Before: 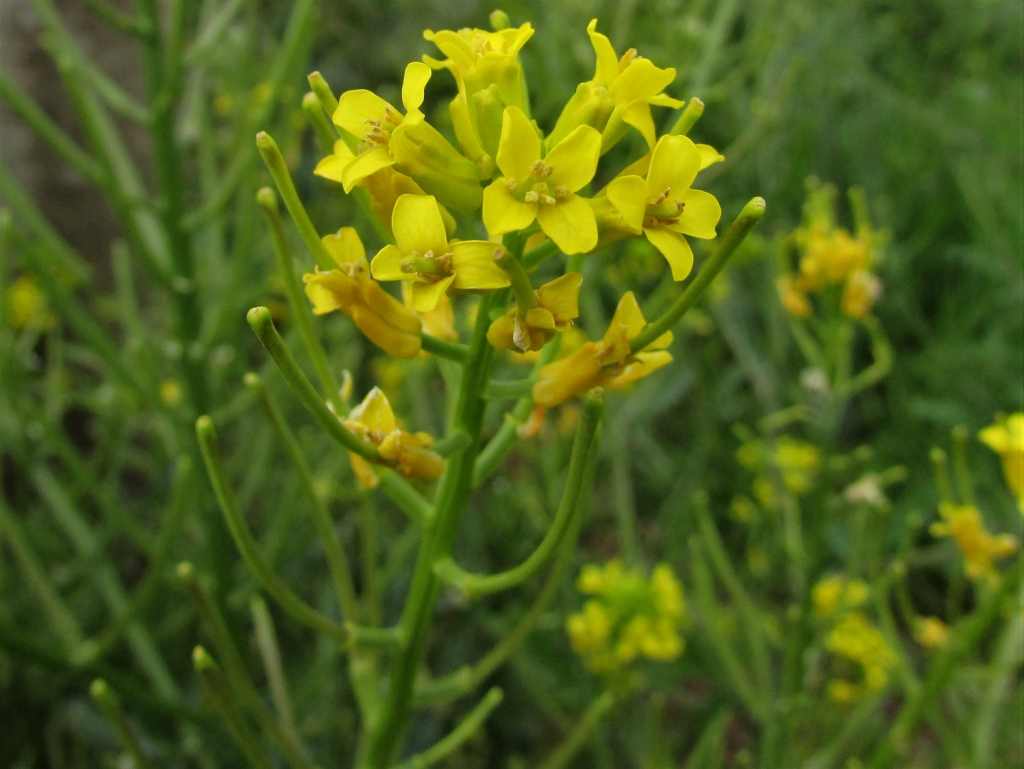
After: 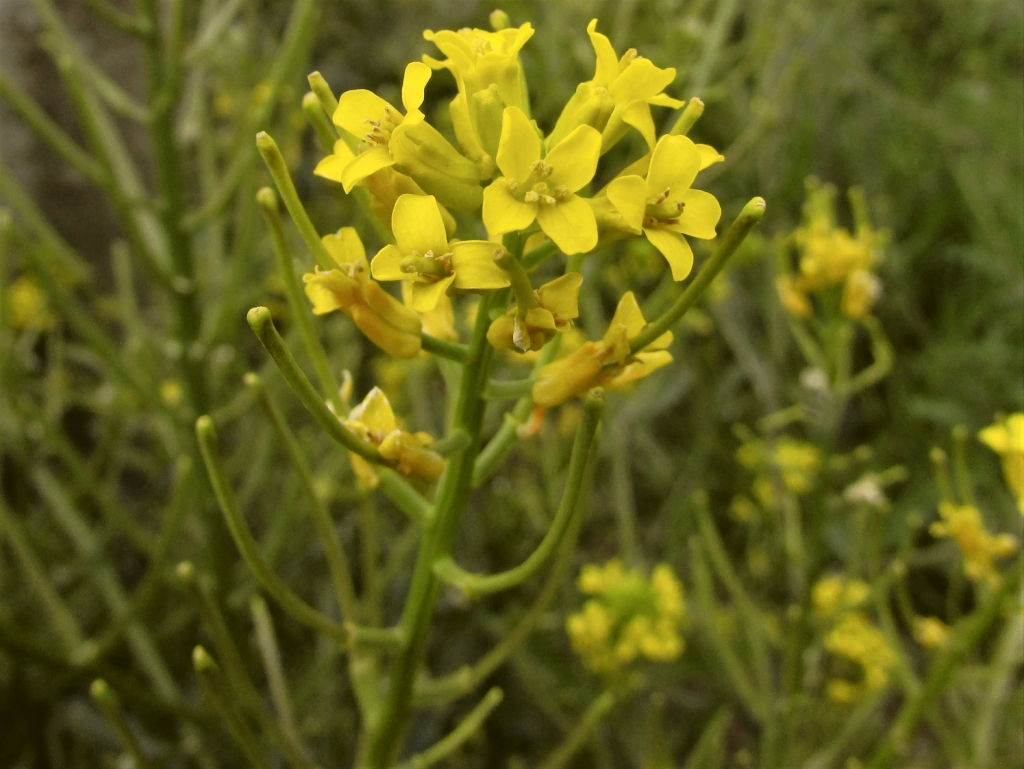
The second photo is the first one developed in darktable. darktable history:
tone curve: curves: ch0 [(0, 0.036) (0.119, 0.115) (0.461, 0.479) (0.715, 0.767) (0.817, 0.865) (1, 0.998)]; ch1 [(0, 0) (0.377, 0.416) (0.44, 0.478) (0.487, 0.498) (0.514, 0.525) (0.538, 0.552) (0.67, 0.688) (1, 1)]; ch2 [(0, 0) (0.38, 0.405) (0.463, 0.445) (0.492, 0.486) (0.524, 0.541) (0.578, 0.59) (0.653, 0.658) (1, 1)], color space Lab, independent channels, preserve colors none
